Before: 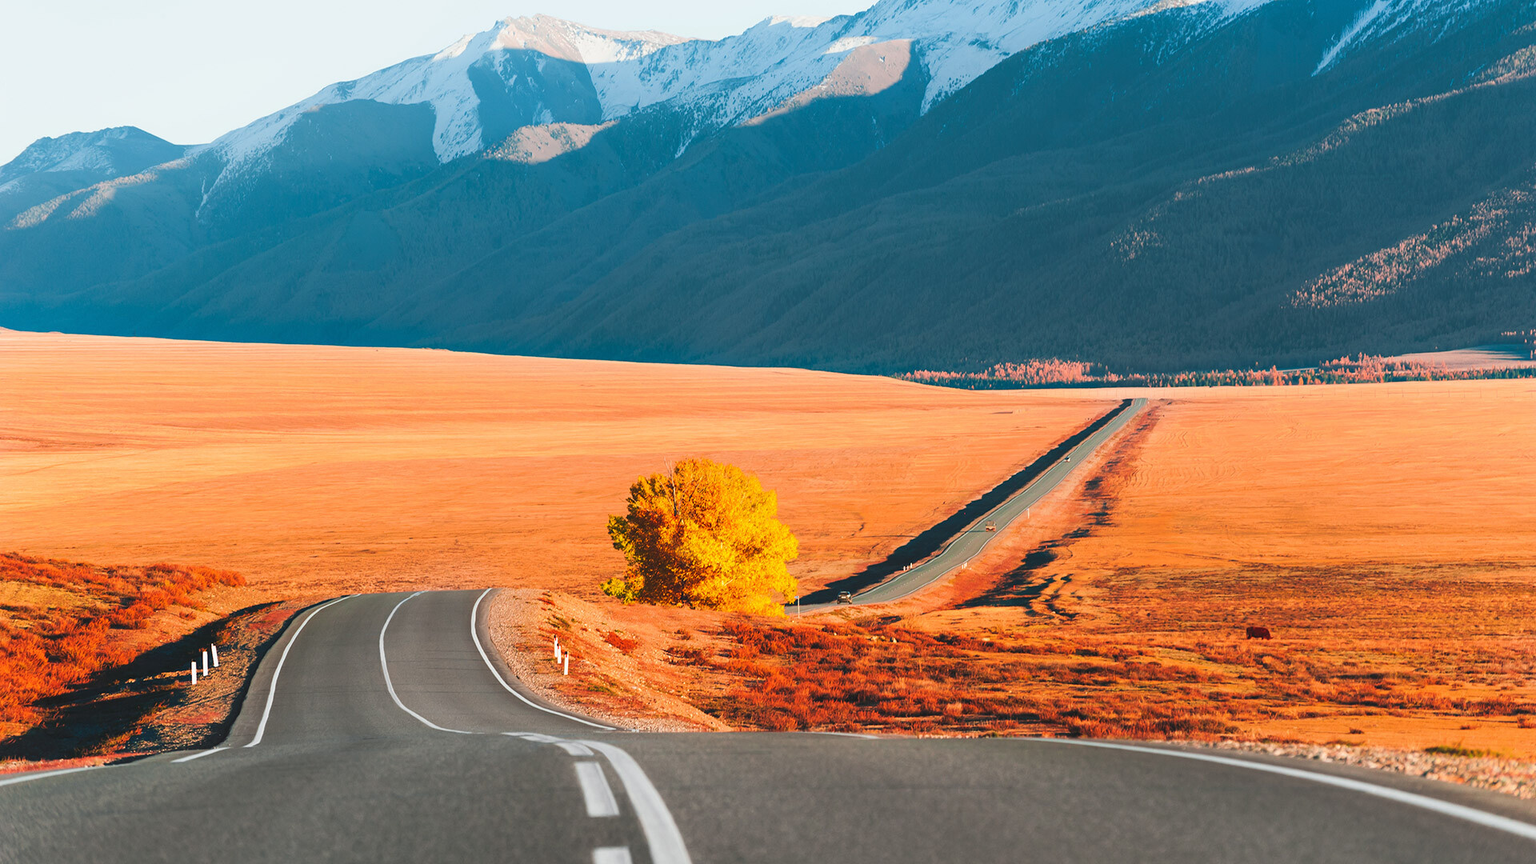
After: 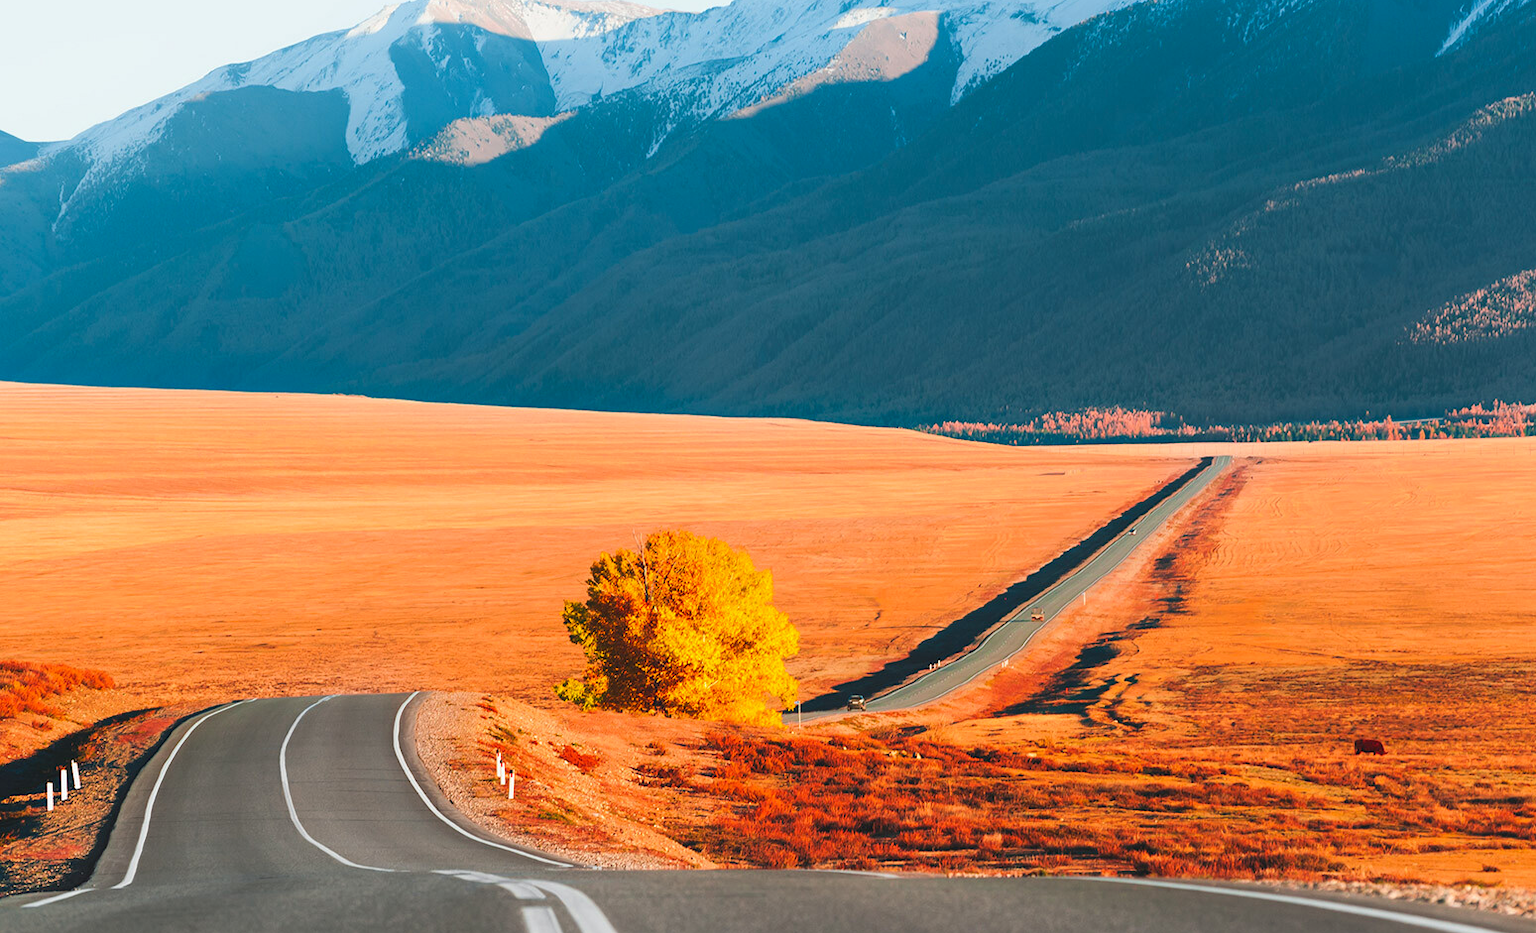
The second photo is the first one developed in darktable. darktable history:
contrast brightness saturation: contrast 0.041, saturation 0.071
crop: left 10.016%, top 3.585%, right 9.268%, bottom 9.253%
